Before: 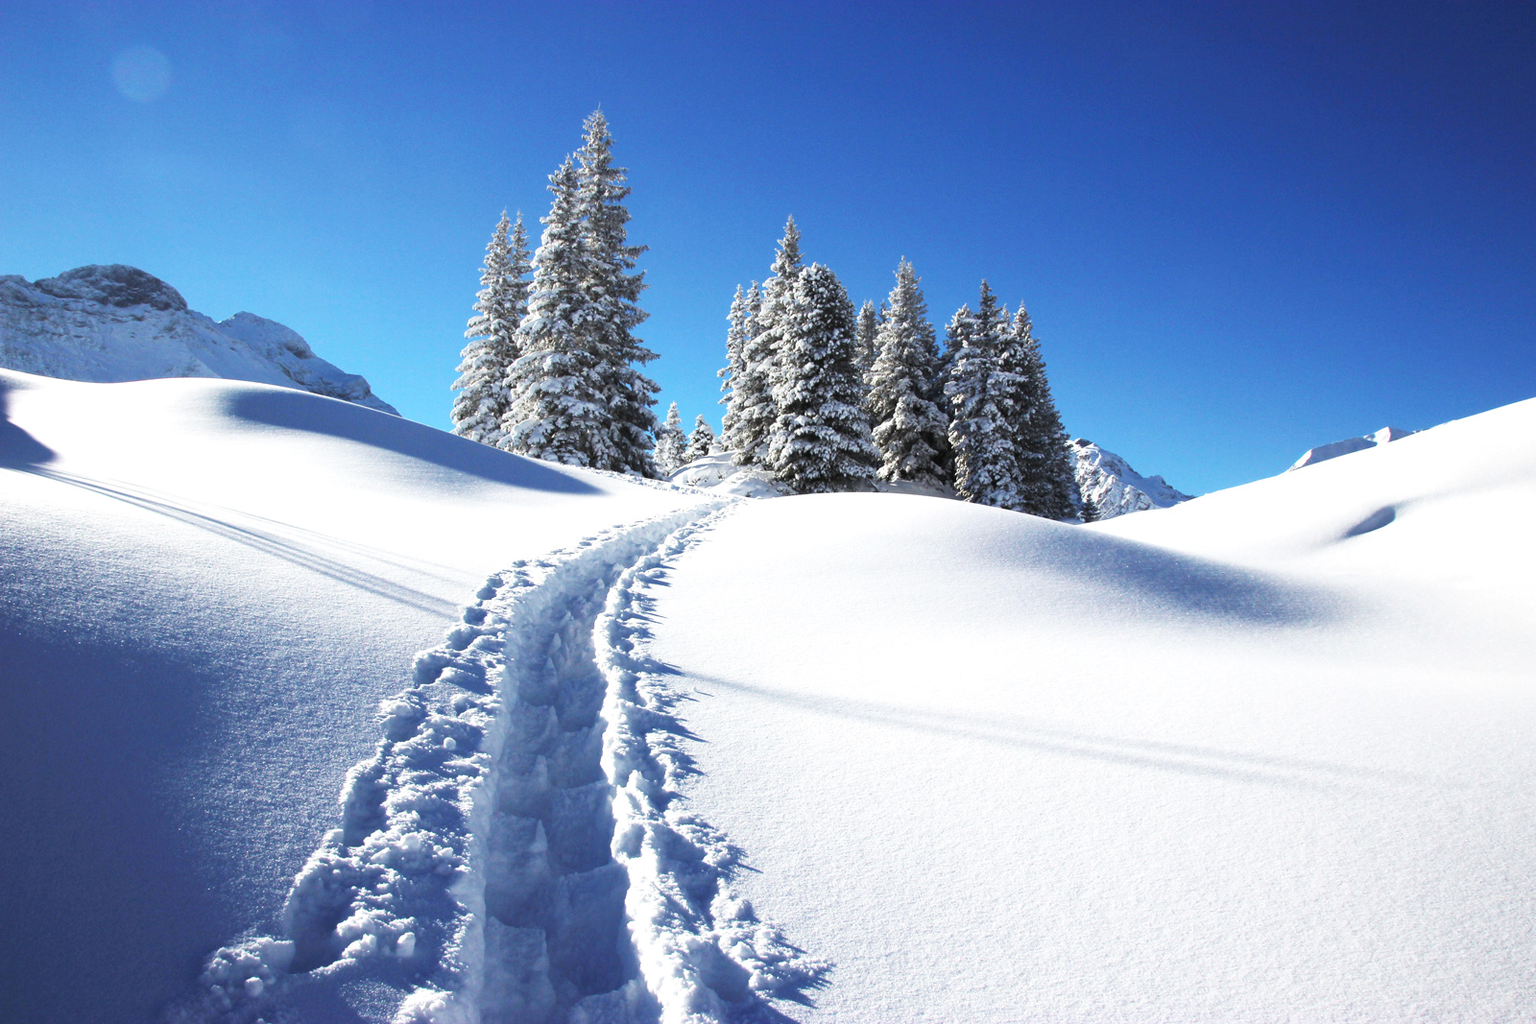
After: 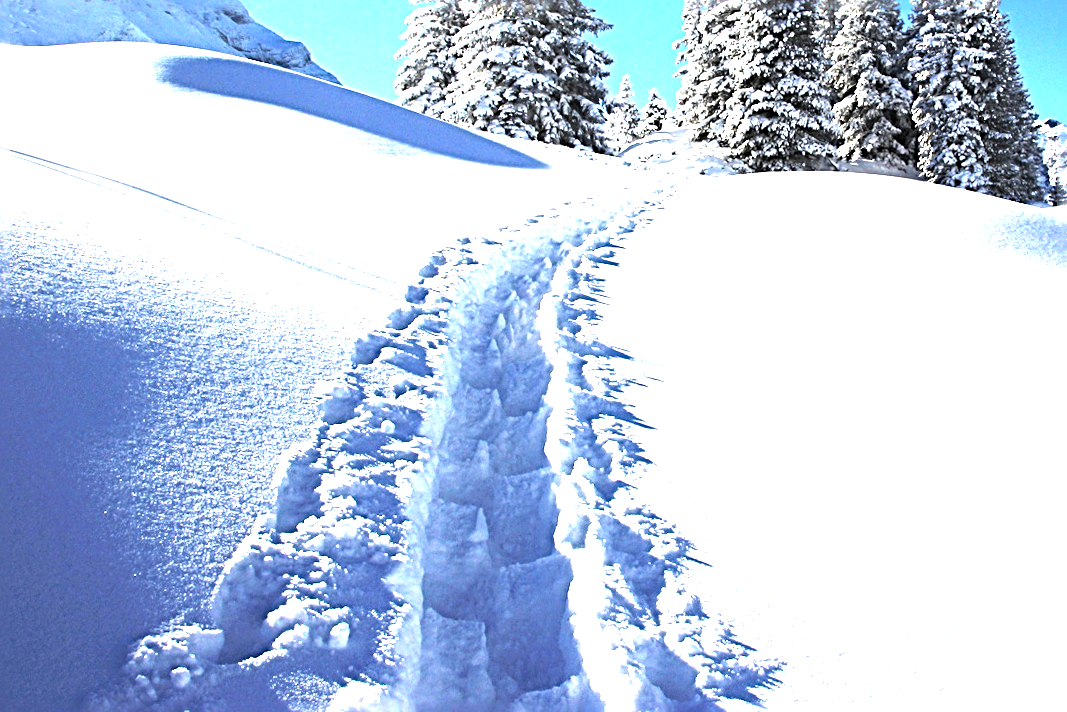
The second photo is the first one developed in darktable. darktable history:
crop and rotate: angle -0.82°, left 3.85%, top 31.828%, right 27.992%
exposure: black level correction 0, exposure 1.3 EV, compensate exposure bias true, compensate highlight preservation false
sharpen: radius 3.69, amount 0.928
